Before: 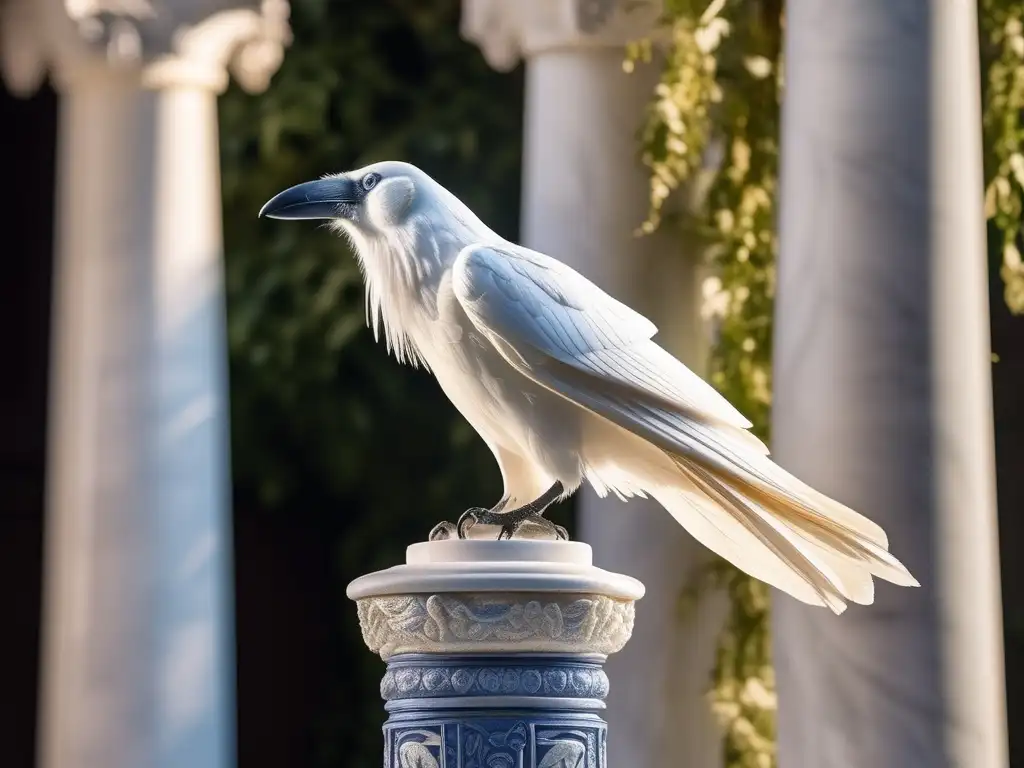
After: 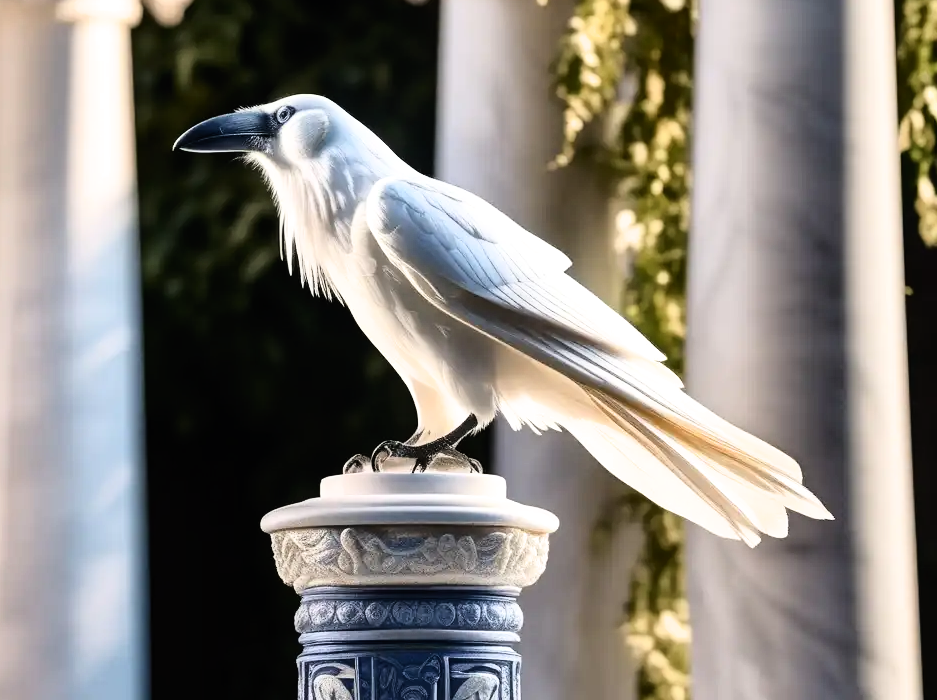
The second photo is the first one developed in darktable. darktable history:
filmic rgb: black relative exposure -7.97 EV, white relative exposure 2.33 EV, hardness 6.63
tone curve: curves: ch0 [(0, 0) (0.003, 0.008) (0.011, 0.017) (0.025, 0.027) (0.044, 0.043) (0.069, 0.059) (0.1, 0.086) (0.136, 0.112) (0.177, 0.152) (0.224, 0.203) (0.277, 0.277) (0.335, 0.346) (0.399, 0.439) (0.468, 0.527) (0.543, 0.613) (0.623, 0.693) (0.709, 0.787) (0.801, 0.863) (0.898, 0.927) (1, 1)], color space Lab, independent channels, preserve colors none
crop and rotate: left 8.475%, top 8.815%
